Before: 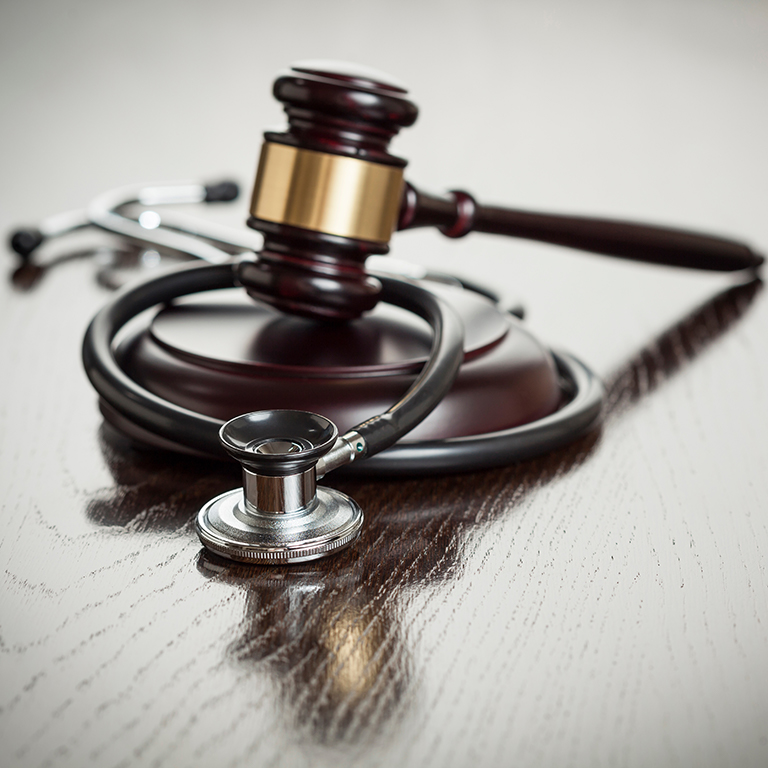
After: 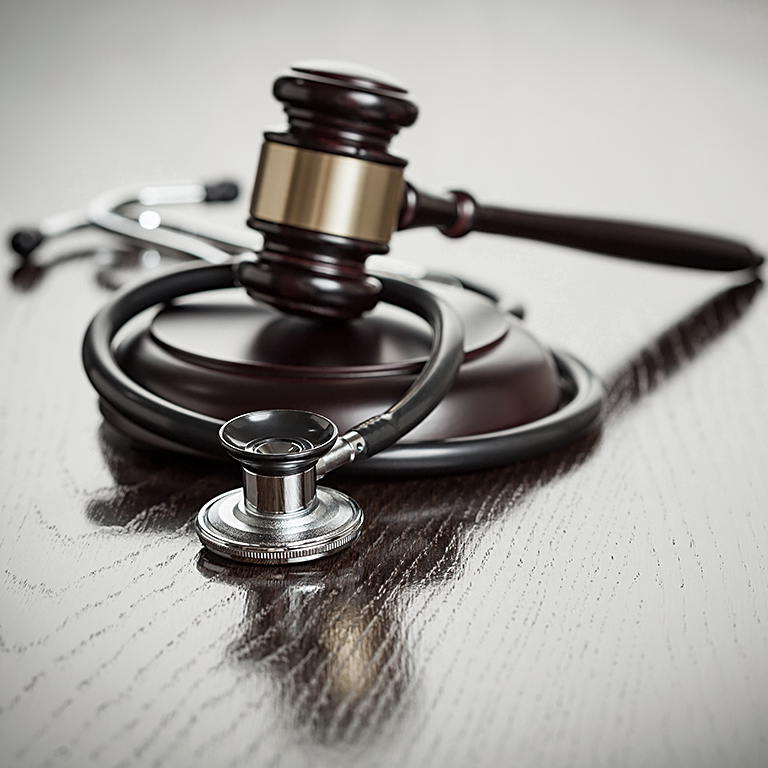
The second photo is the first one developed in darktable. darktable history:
sharpen: on, module defaults
color zones: curves: ch0 [(0.287, 0.048) (0.493, 0.484) (0.737, 0.816)]; ch1 [(0, 0) (0.143, 0) (0.286, 0) (0.429, 0) (0.571, 0) (0.714, 0) (0.857, 0)], mix -62.39%
